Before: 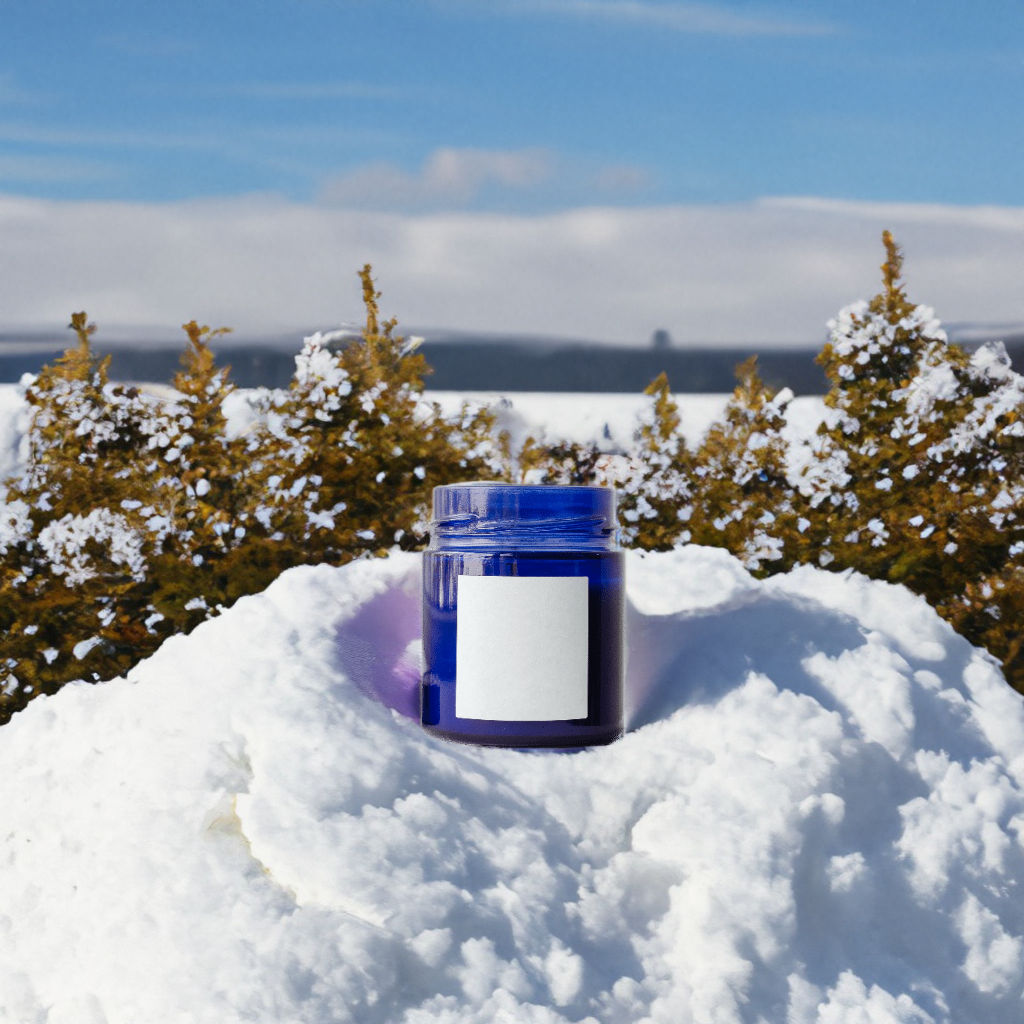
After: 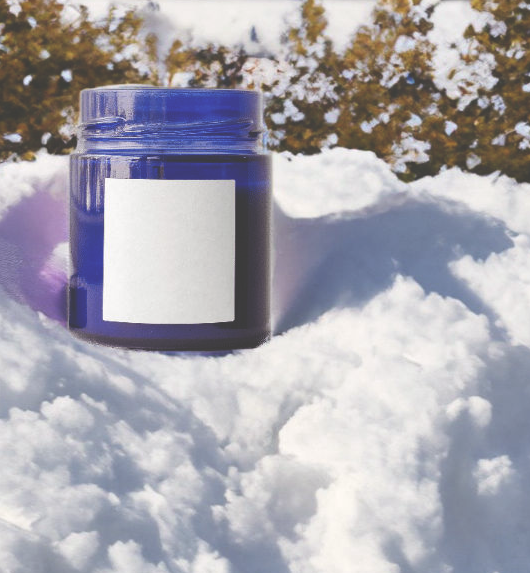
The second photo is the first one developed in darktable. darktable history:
exposure: black level correction -0.041, exposure 0.064 EV, compensate highlight preservation false
crop: left 34.479%, top 38.822%, right 13.718%, bottom 5.172%
color balance: lift [1, 0.998, 1.001, 1.002], gamma [1, 1.02, 1, 0.98], gain [1, 1.02, 1.003, 0.98]
